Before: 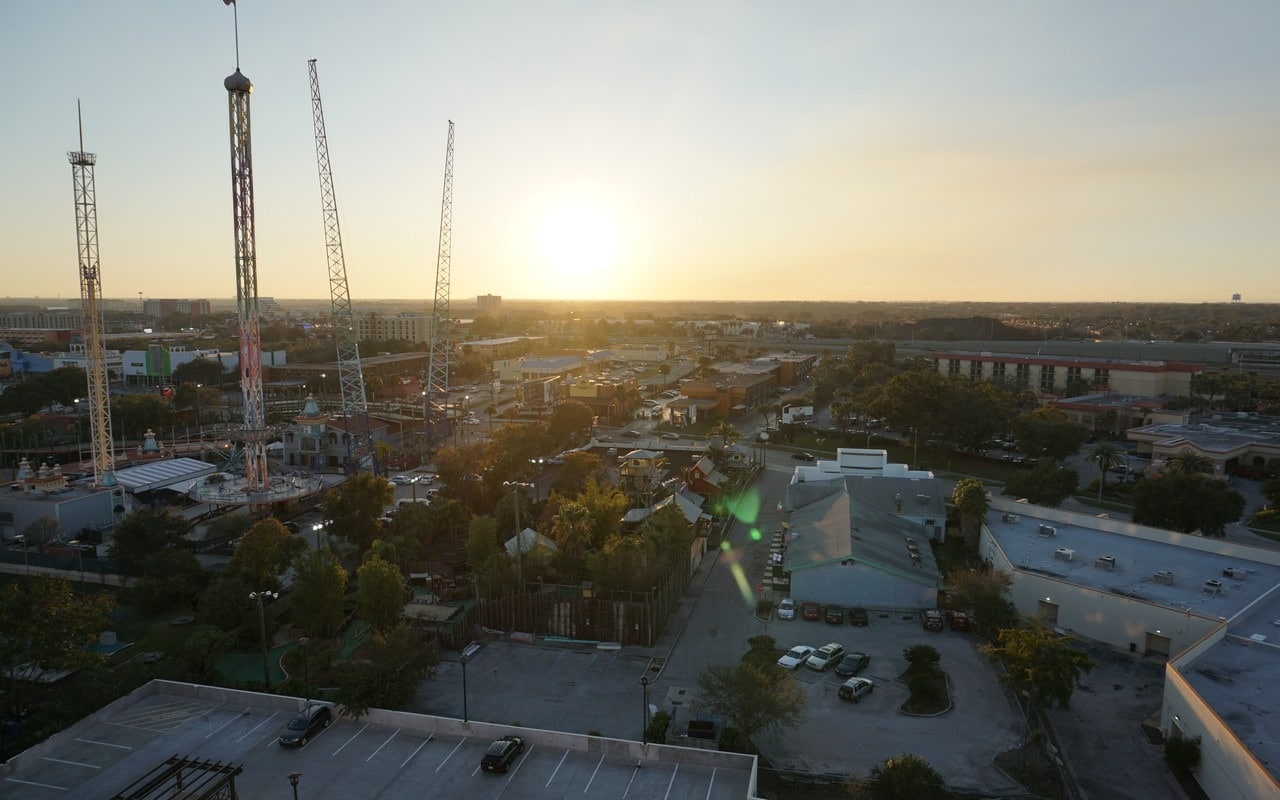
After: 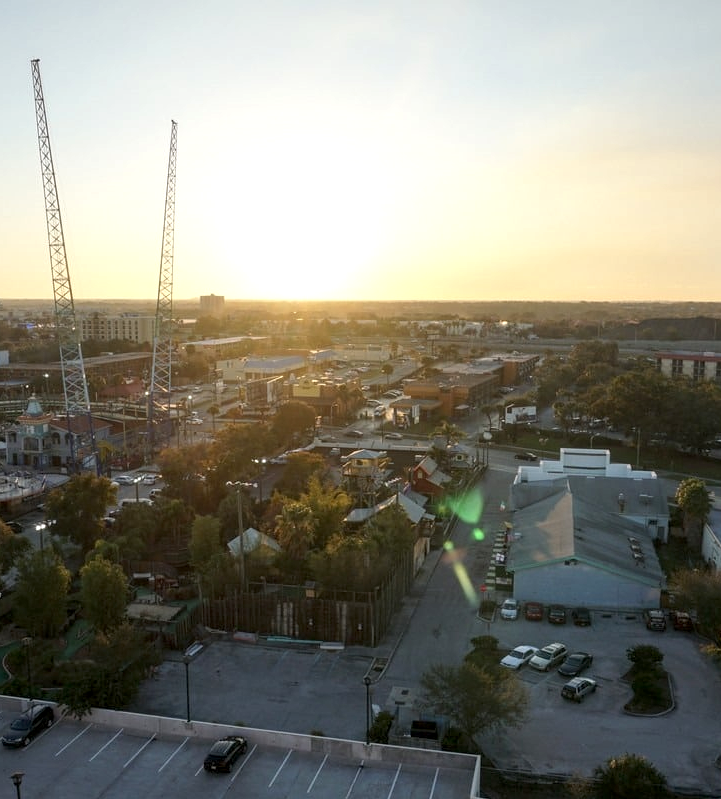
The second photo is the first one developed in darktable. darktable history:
crop: left 21.645%, right 22.017%, bottom 0.001%
local contrast: on, module defaults
exposure: black level correction 0.001, exposure 0.297 EV, compensate highlight preservation false
